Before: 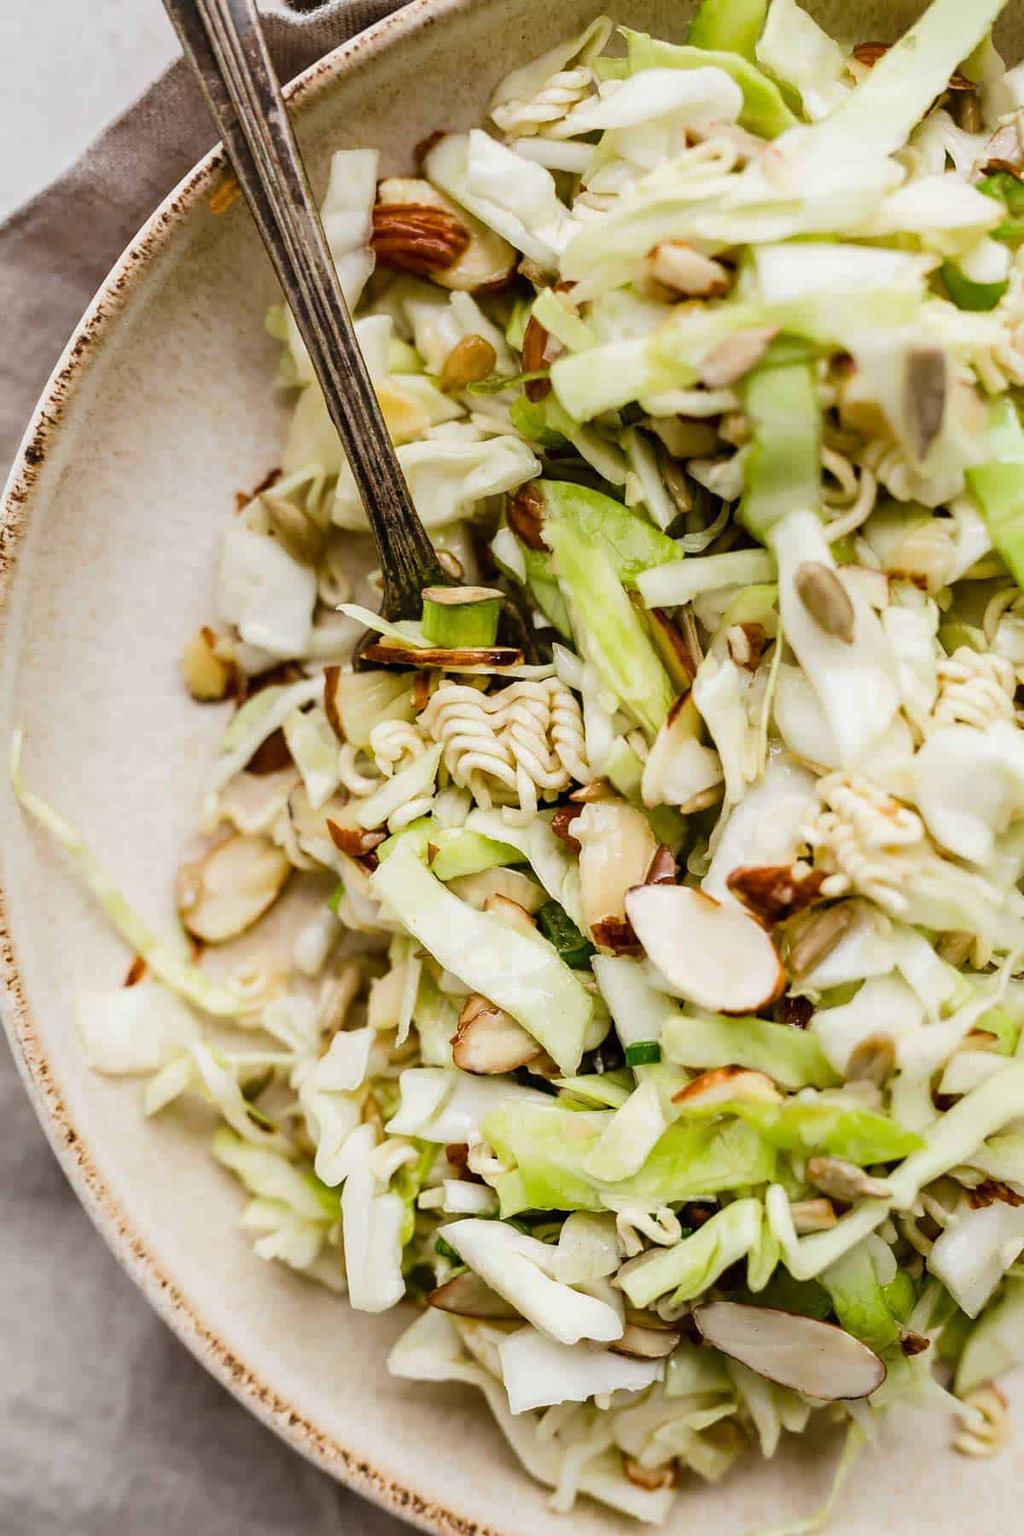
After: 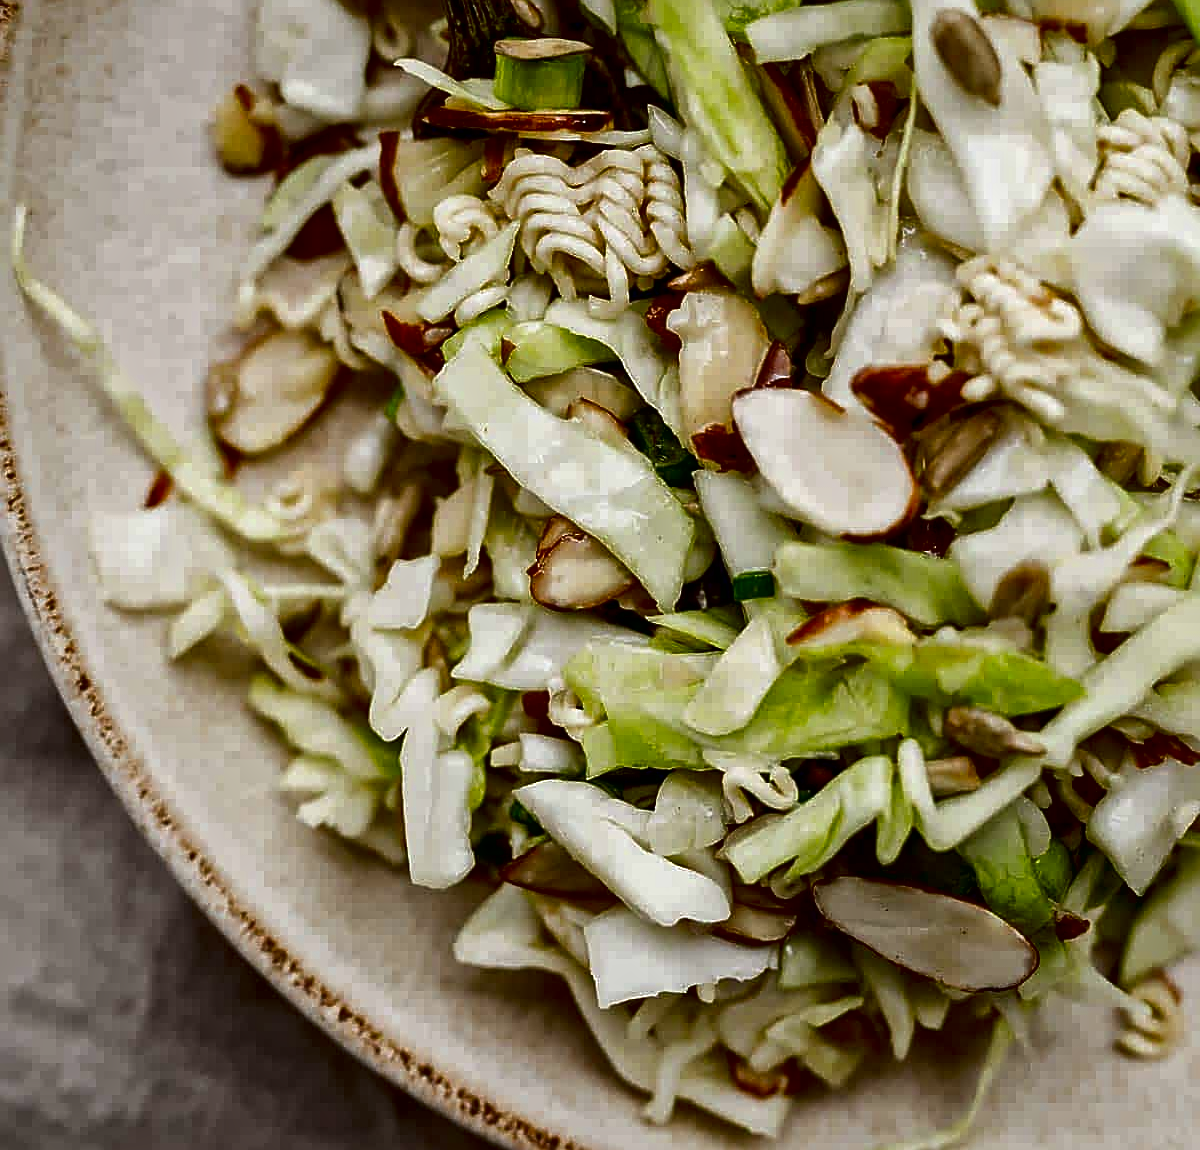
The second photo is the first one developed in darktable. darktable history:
contrast brightness saturation: brightness -0.521
local contrast: mode bilateral grid, contrast 21, coarseness 18, detail 164%, midtone range 0.2
sharpen: on, module defaults
crop and rotate: top 36.079%
